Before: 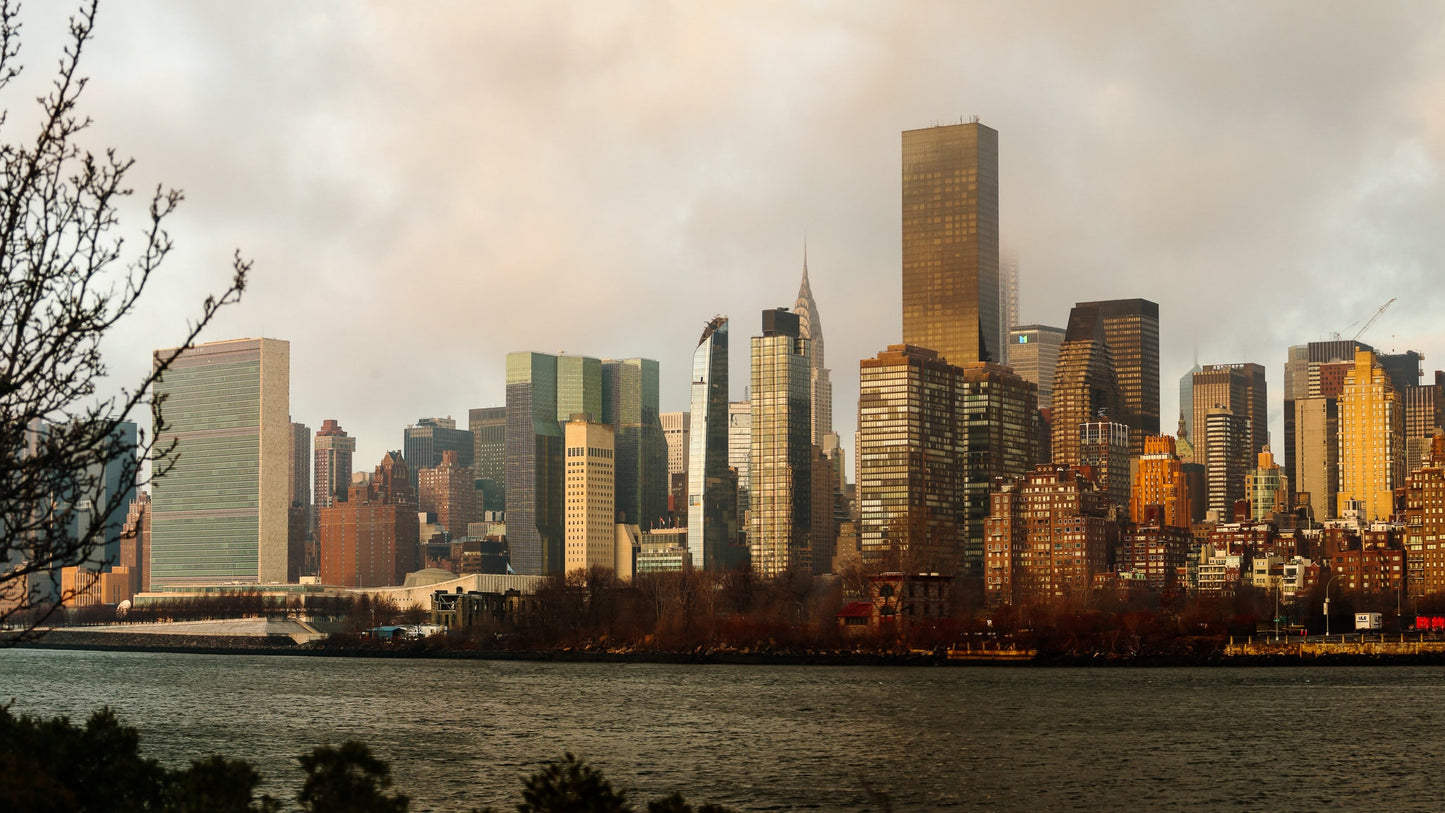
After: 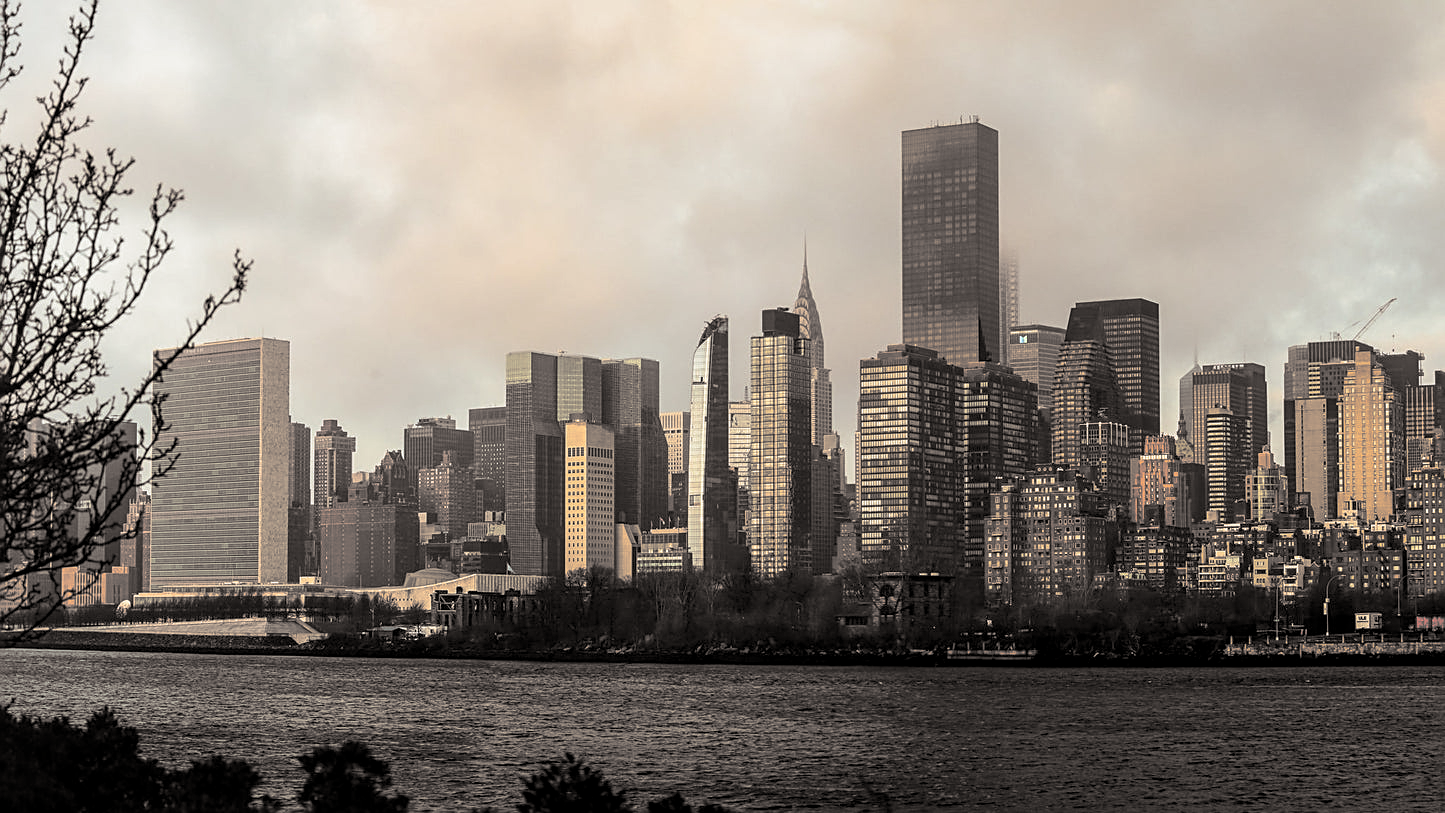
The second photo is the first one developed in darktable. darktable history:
split-toning: shadows › hue 26°, shadows › saturation 0.09, highlights › hue 40°, highlights › saturation 0.18, balance -63, compress 0%
sharpen: on, module defaults
local contrast: on, module defaults
